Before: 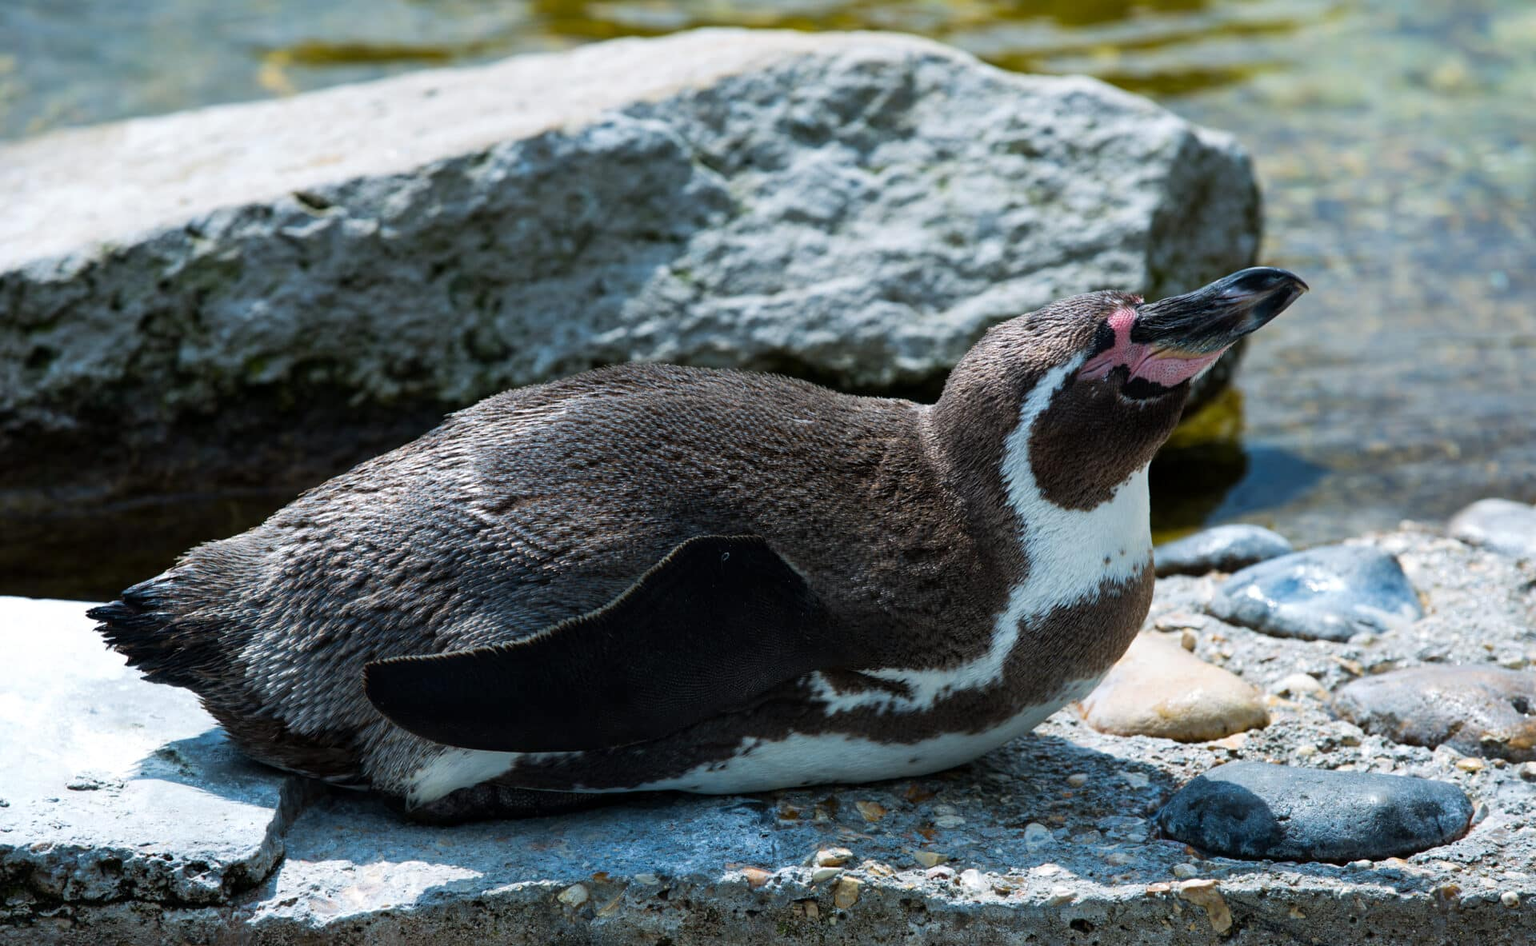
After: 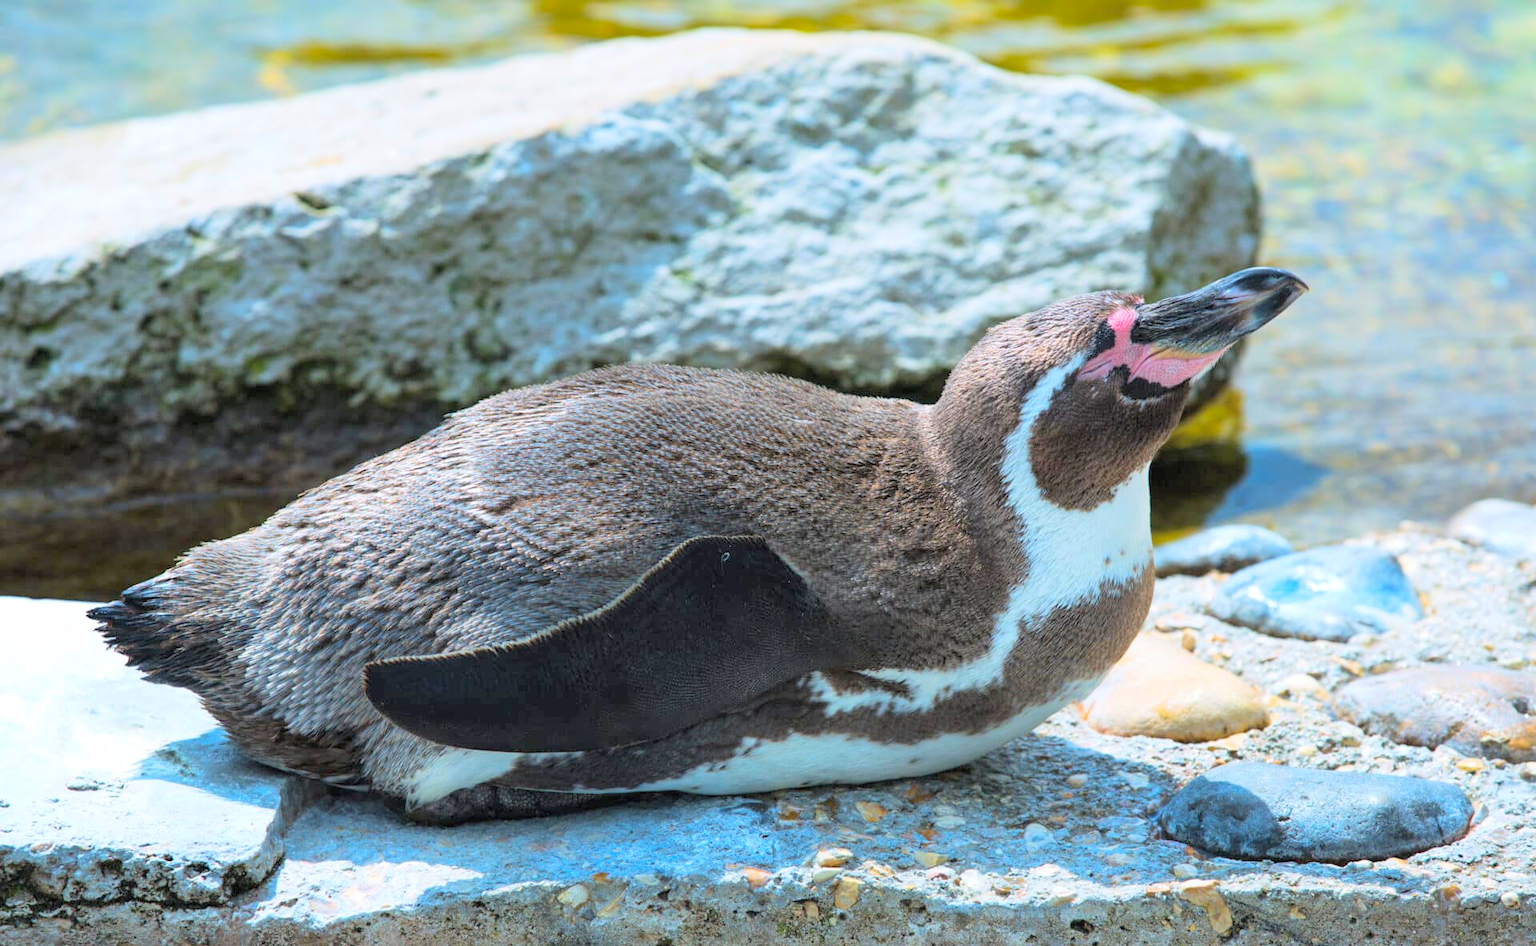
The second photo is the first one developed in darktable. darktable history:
exposure: black level correction 0, exposure 1.975 EV, compensate exposure bias true, compensate highlight preservation false
global tonemap: drago (0.7, 100)
